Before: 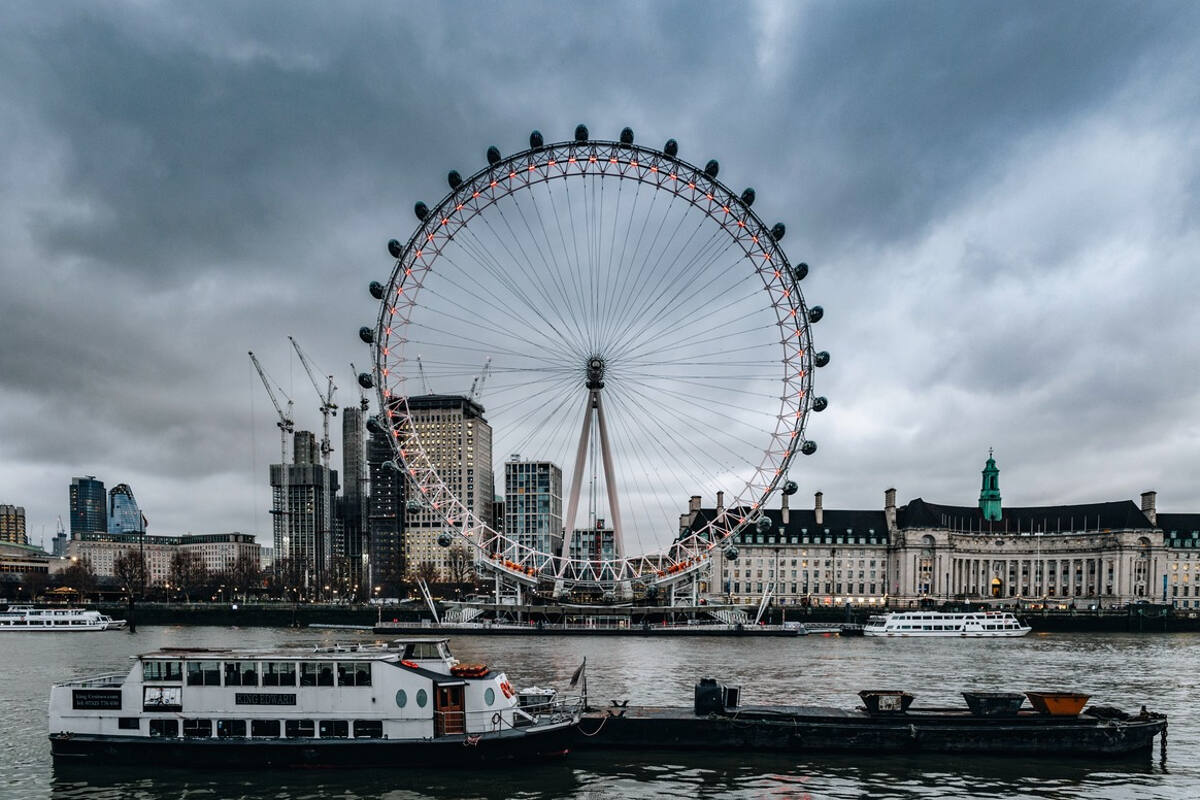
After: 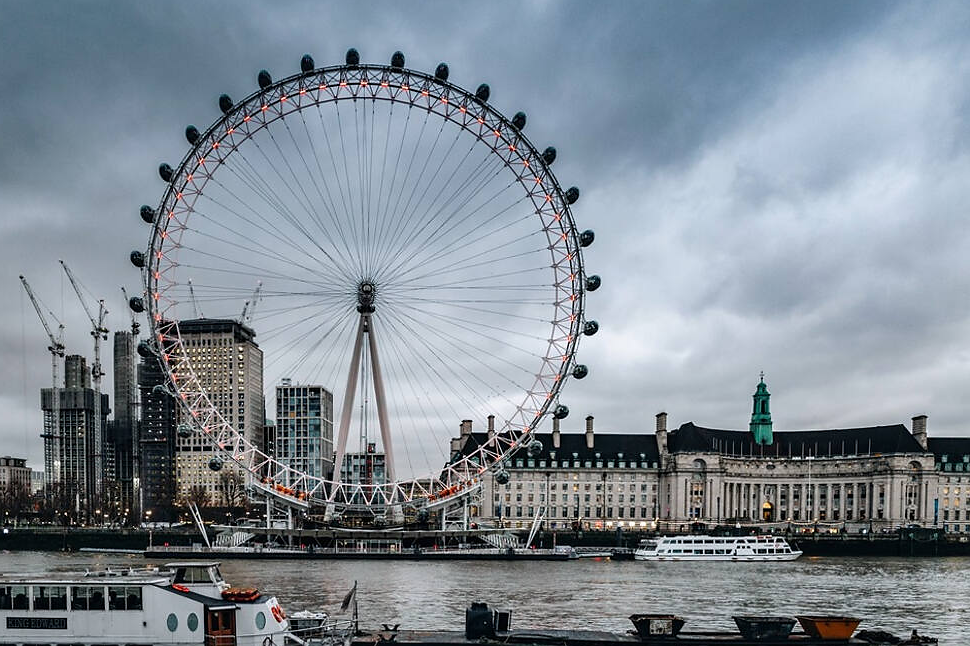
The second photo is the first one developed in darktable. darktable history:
crop: left 19.159%, top 9.58%, bottom 9.58%
sharpen: radius 1, threshold 1
